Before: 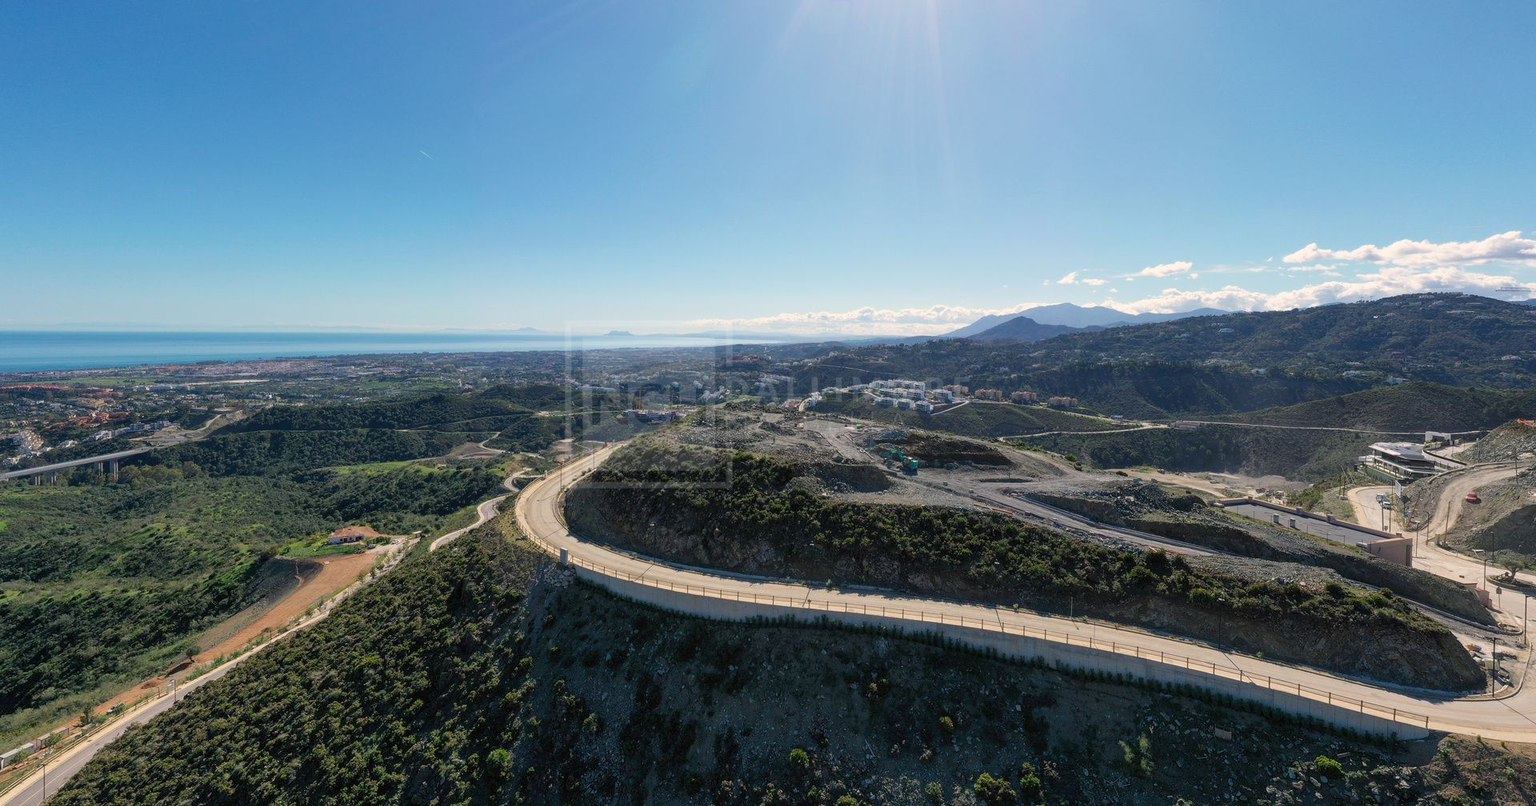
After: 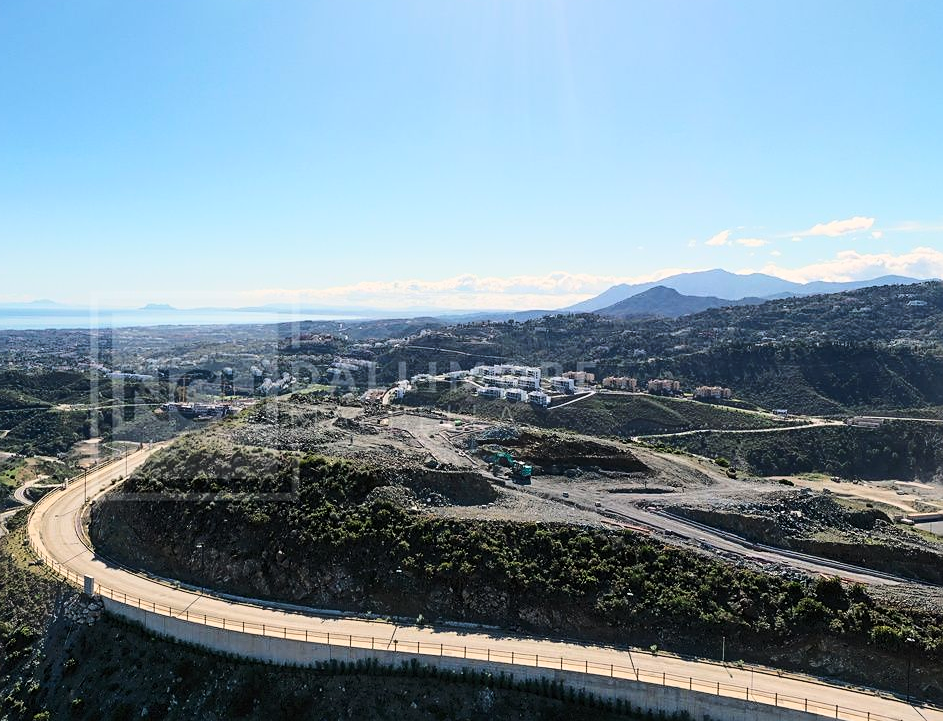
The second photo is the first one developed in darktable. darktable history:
crop: left 32.131%, top 10.989%, right 18.735%, bottom 17.438%
base curve: curves: ch0 [(0, 0) (0.036, 0.037) (0.121, 0.228) (0.46, 0.76) (0.859, 0.983) (1, 1)]
exposure: exposure -0.311 EV, compensate highlight preservation false
sharpen: on, module defaults
